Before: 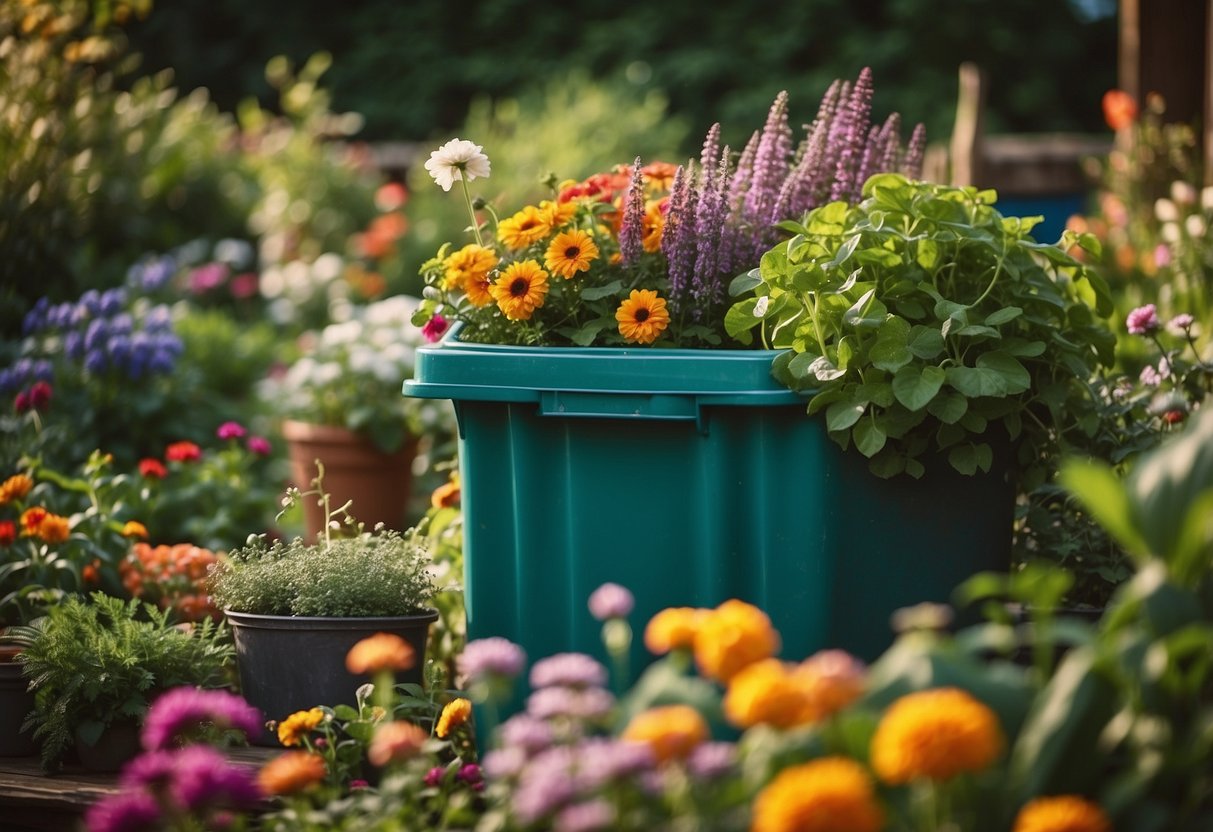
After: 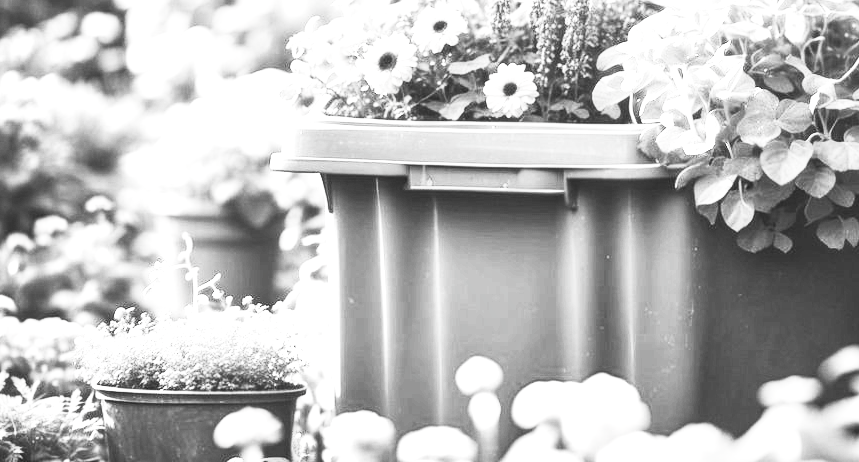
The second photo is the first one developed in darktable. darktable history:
crop: left 10.908%, top 27.246%, right 18.25%, bottom 17.123%
local contrast: on, module defaults
exposure: exposure 1.994 EV, compensate highlight preservation false
contrast brightness saturation: contrast 0.531, brightness 0.459, saturation -0.998
